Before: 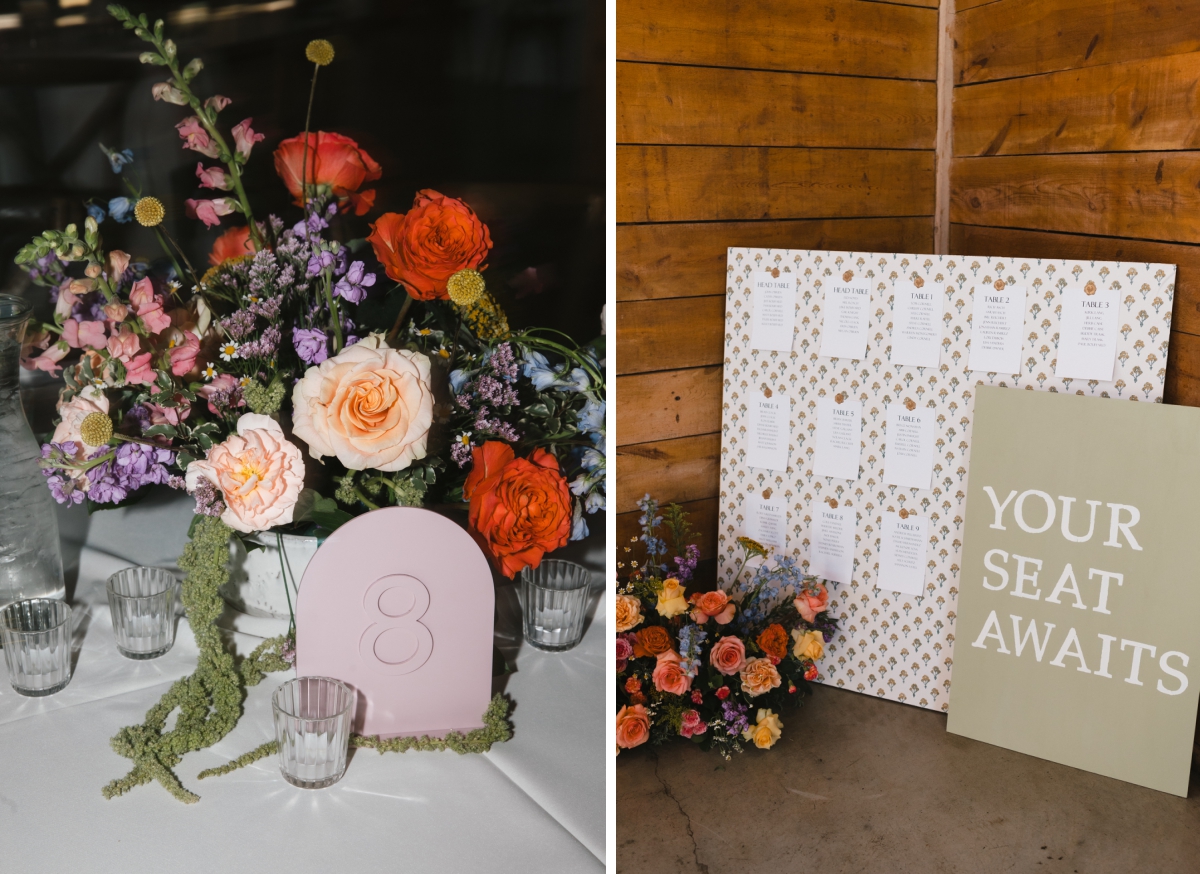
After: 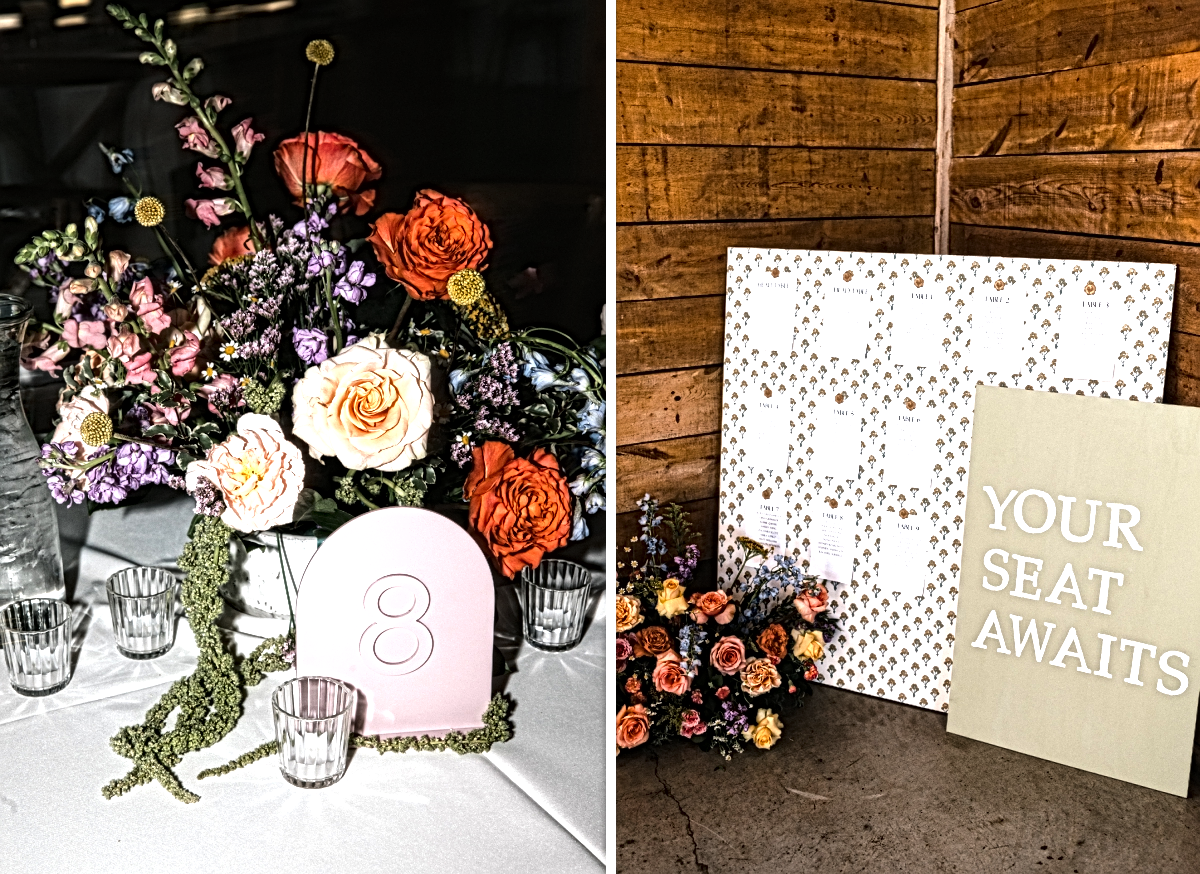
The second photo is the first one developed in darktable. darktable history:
tone equalizer: -8 EV -1.08 EV, -7 EV -1.01 EV, -6 EV -0.867 EV, -5 EV -0.578 EV, -3 EV 0.578 EV, -2 EV 0.867 EV, -1 EV 1.01 EV, +0 EV 1.08 EV, edges refinement/feathering 500, mask exposure compensation -1.57 EV, preserve details no
contrast brightness saturation: saturation -0.05
local contrast: mode bilateral grid, contrast 20, coarseness 3, detail 300%, midtone range 0.2
